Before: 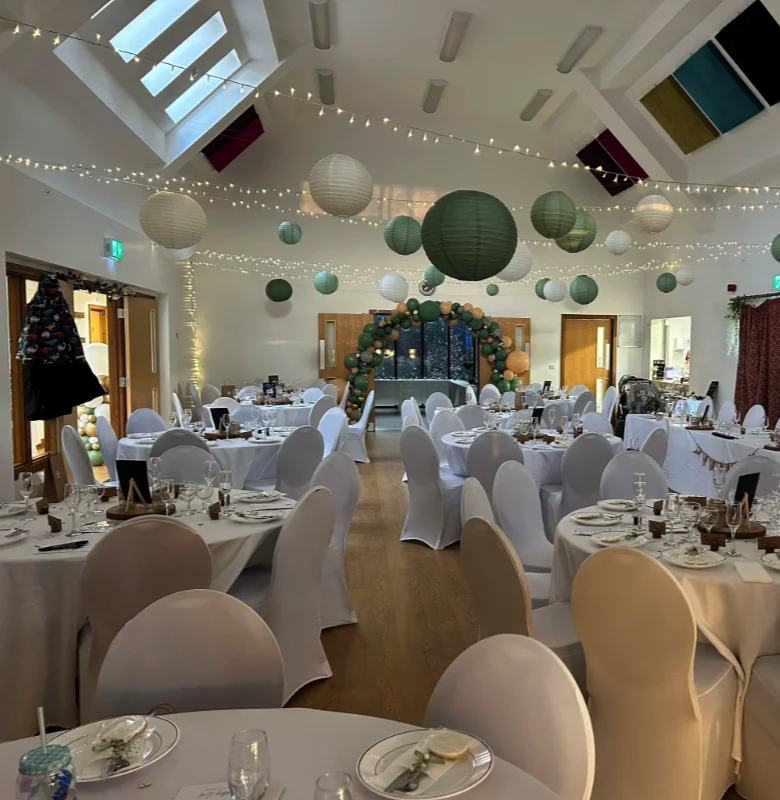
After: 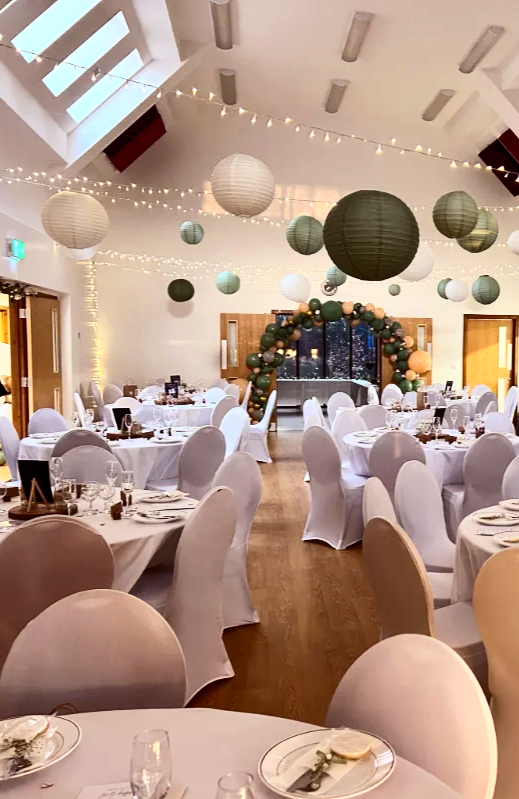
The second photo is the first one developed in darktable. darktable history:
crop and rotate: left 12.648%, right 20.685%
contrast brightness saturation: contrast 0.4, brightness 0.1, saturation 0.21
rgb levels: mode RGB, independent channels, levels [[0, 0.474, 1], [0, 0.5, 1], [0, 0.5, 1]]
